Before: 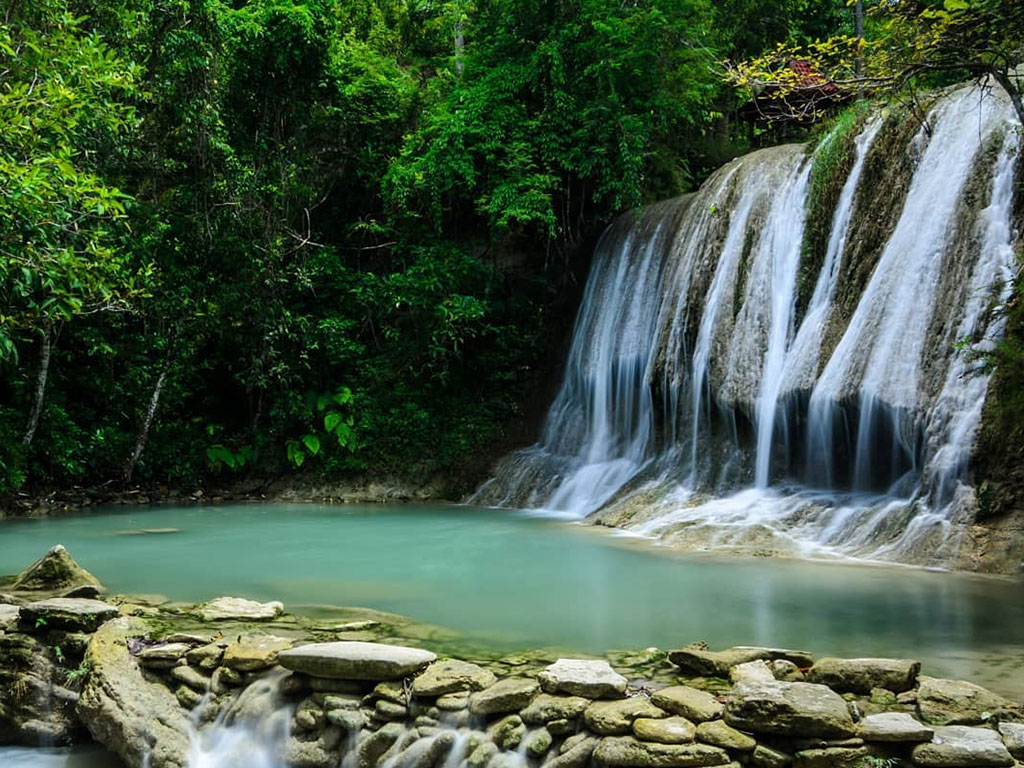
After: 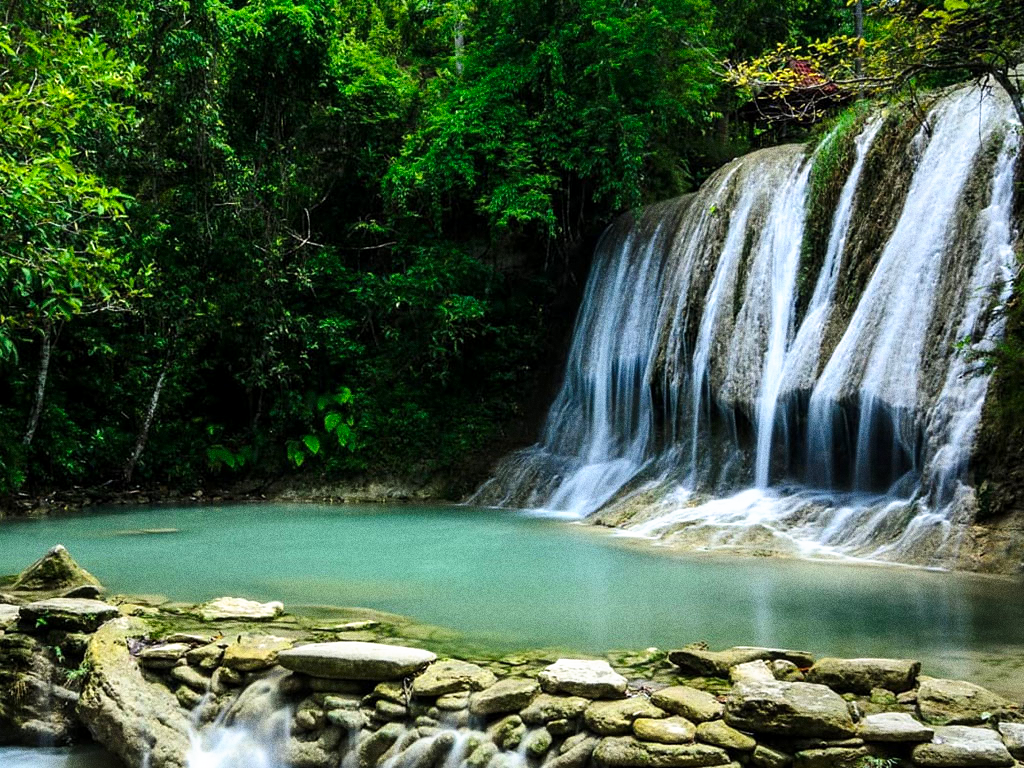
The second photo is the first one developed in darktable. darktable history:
exposure: black level correction 0.001, exposure 0.014 EV, compensate highlight preservation false
tone curve: curves: ch0 [(0, 0) (0.003, 0.002) (0.011, 0.009) (0.025, 0.02) (0.044, 0.036) (0.069, 0.057) (0.1, 0.081) (0.136, 0.115) (0.177, 0.153) (0.224, 0.202) (0.277, 0.264) (0.335, 0.333) (0.399, 0.409) (0.468, 0.491) (0.543, 0.58) (0.623, 0.675) (0.709, 0.777) (0.801, 0.88) (0.898, 0.98) (1, 1)], preserve colors none
grain: coarseness 0.09 ISO, strength 40%
